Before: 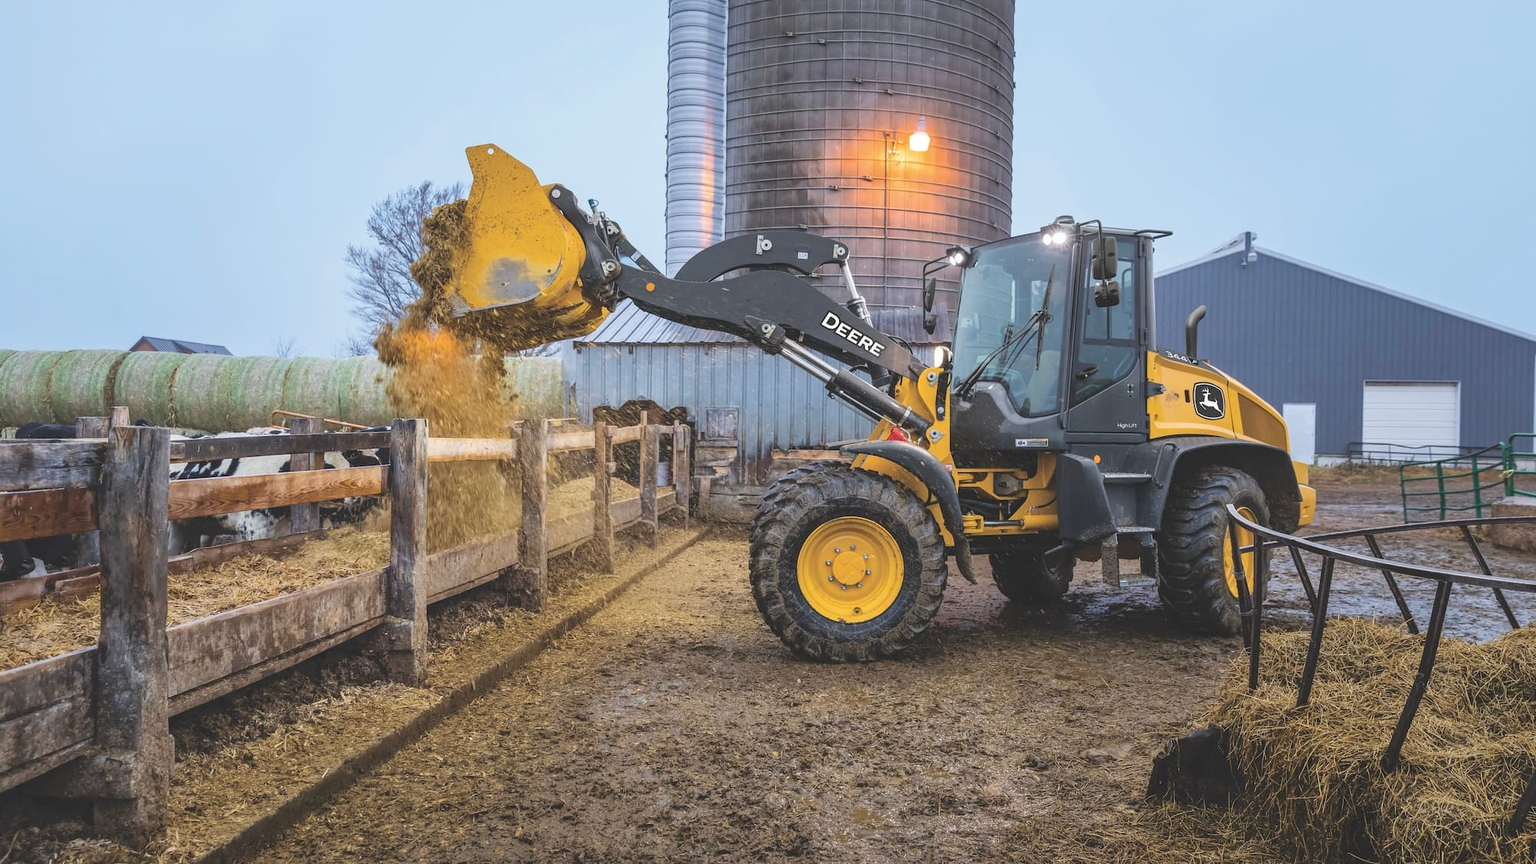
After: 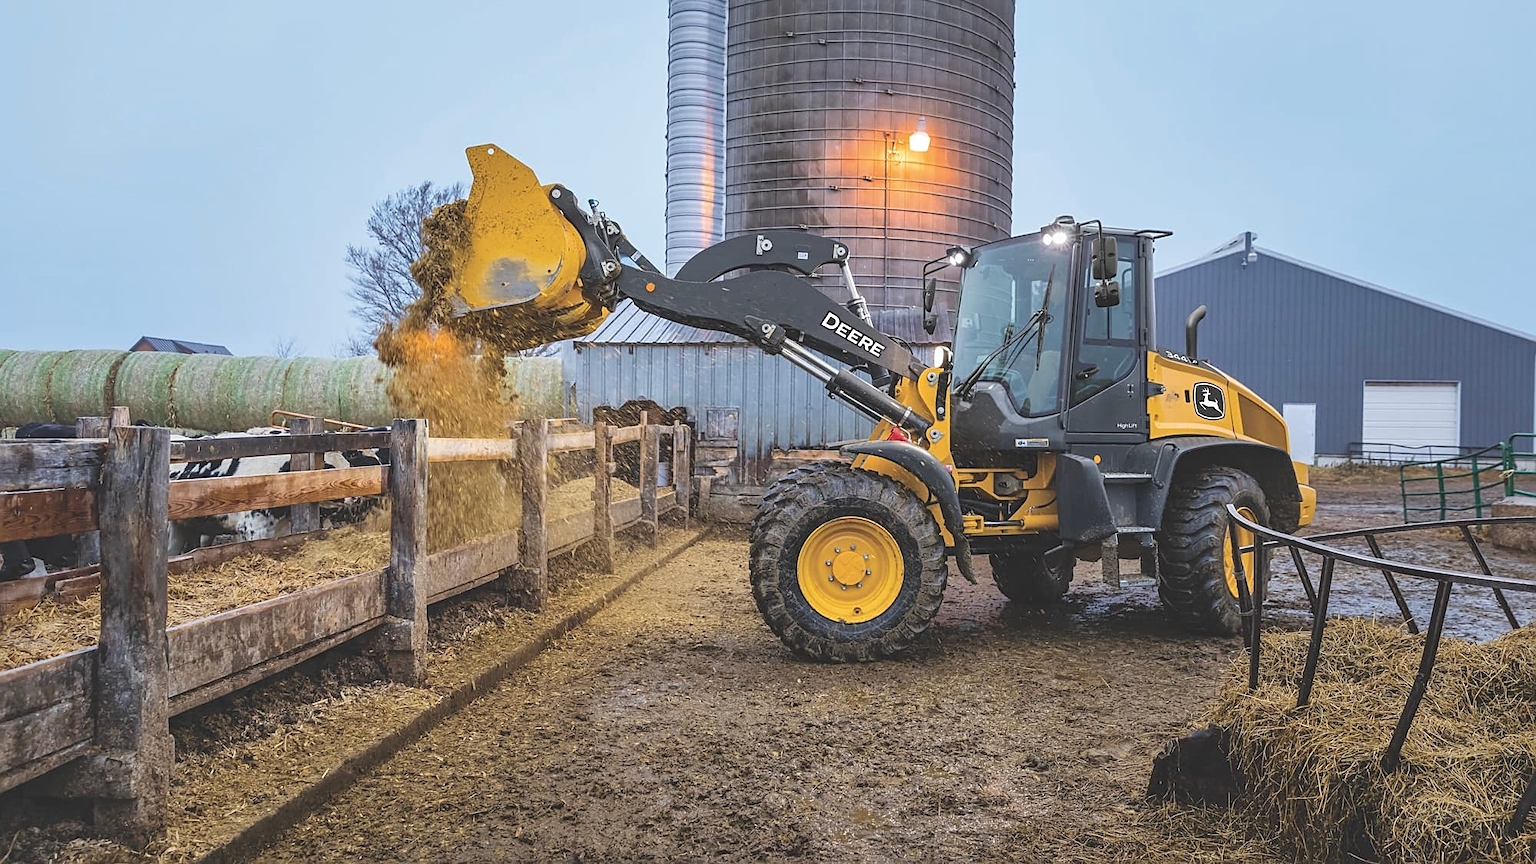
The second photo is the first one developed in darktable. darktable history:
shadows and highlights: shadows 36.29, highlights -26.93, soften with gaussian
sharpen: on, module defaults
